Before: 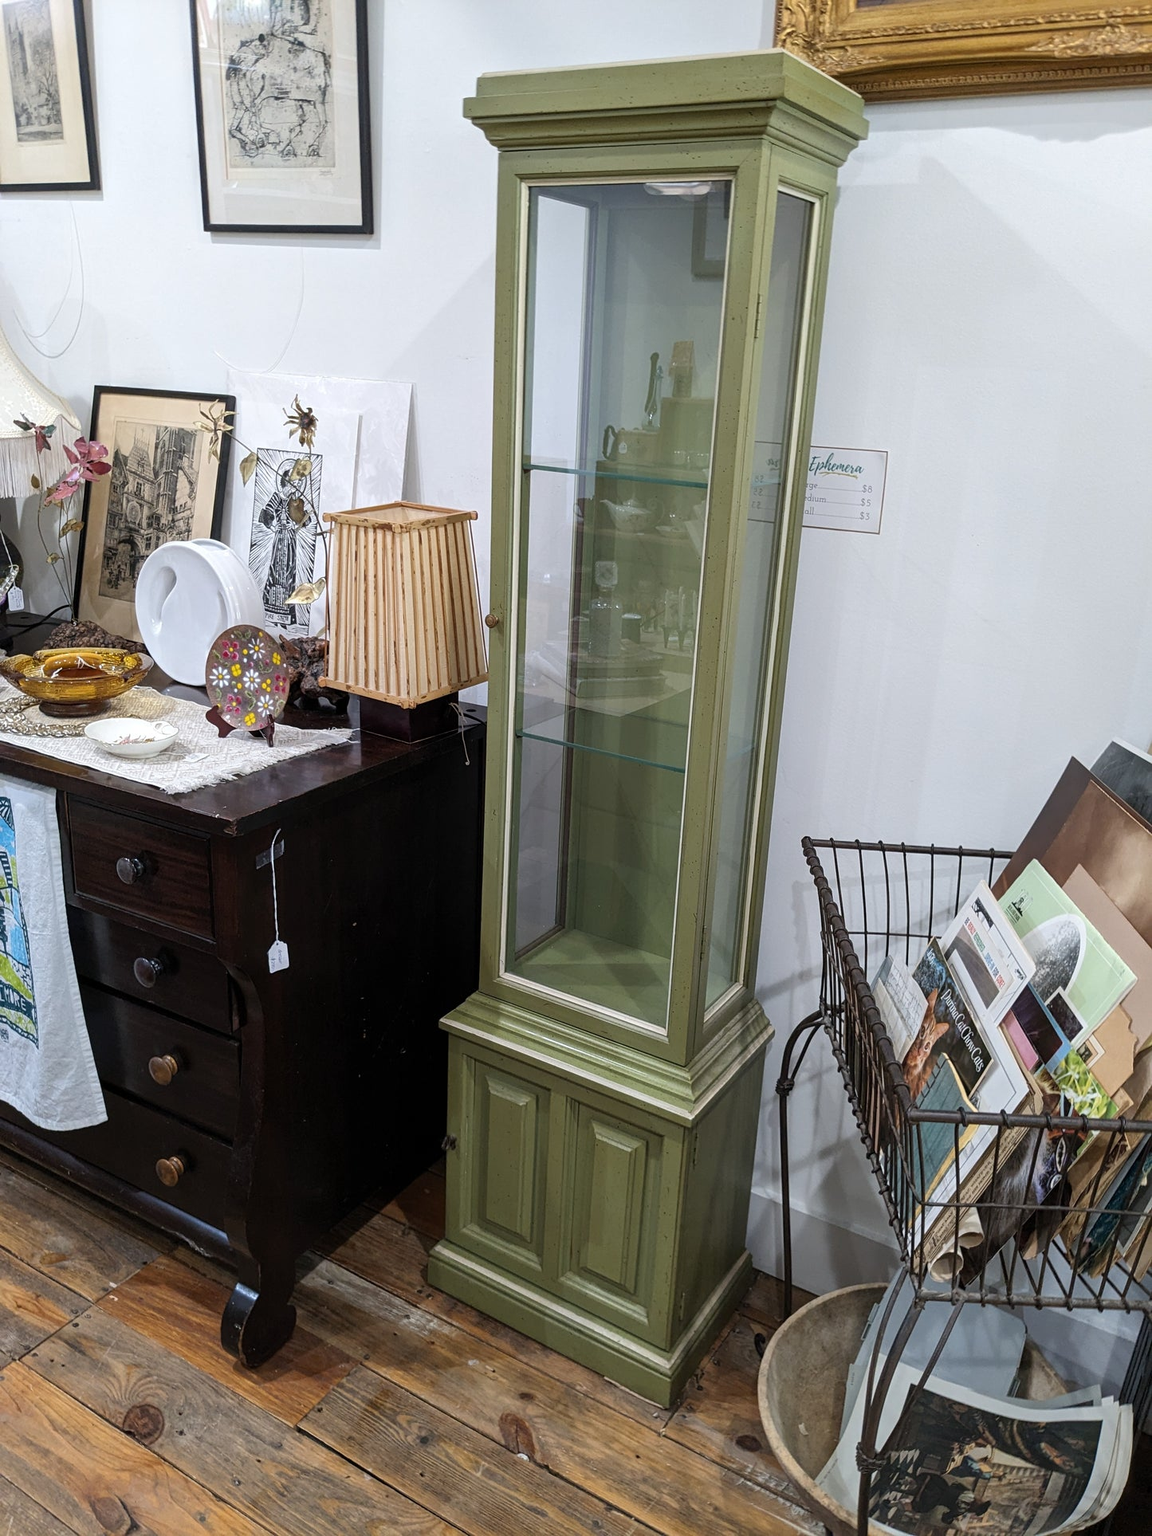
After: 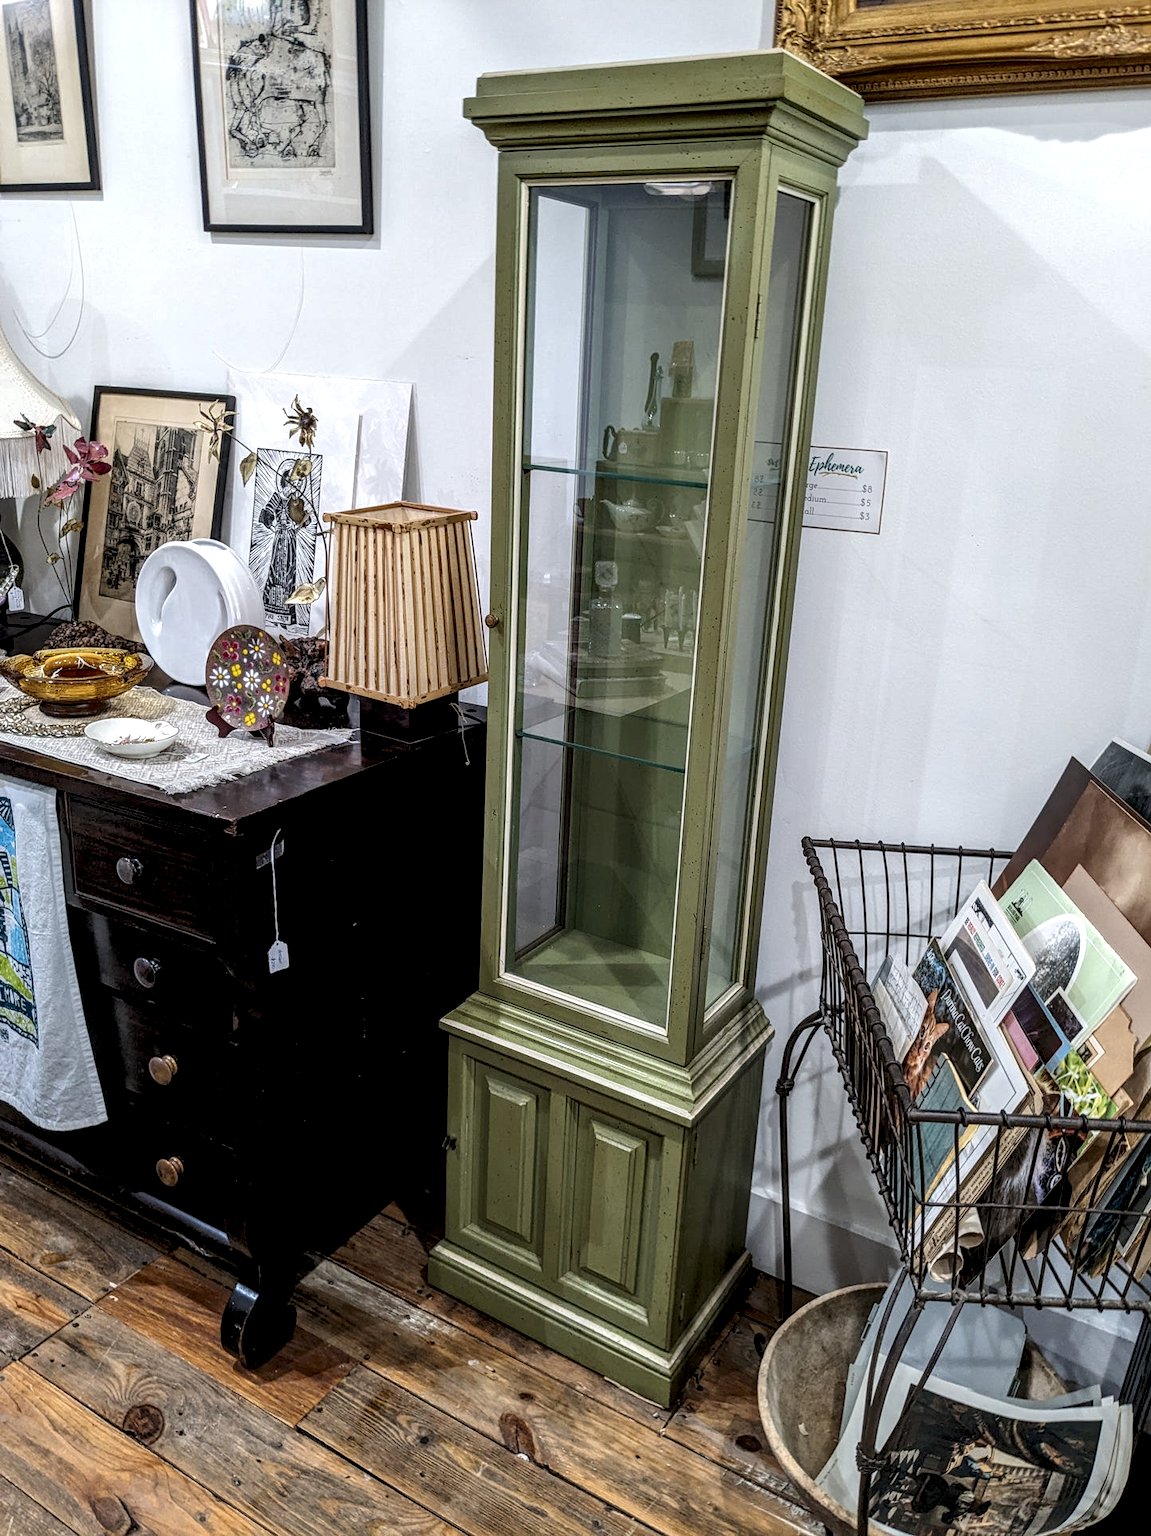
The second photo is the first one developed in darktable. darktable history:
tone equalizer: -8 EV -1.88 EV, -7 EV -1.19 EV, -6 EV -1.58 EV
local contrast: highlights 11%, shadows 37%, detail 183%, midtone range 0.473
